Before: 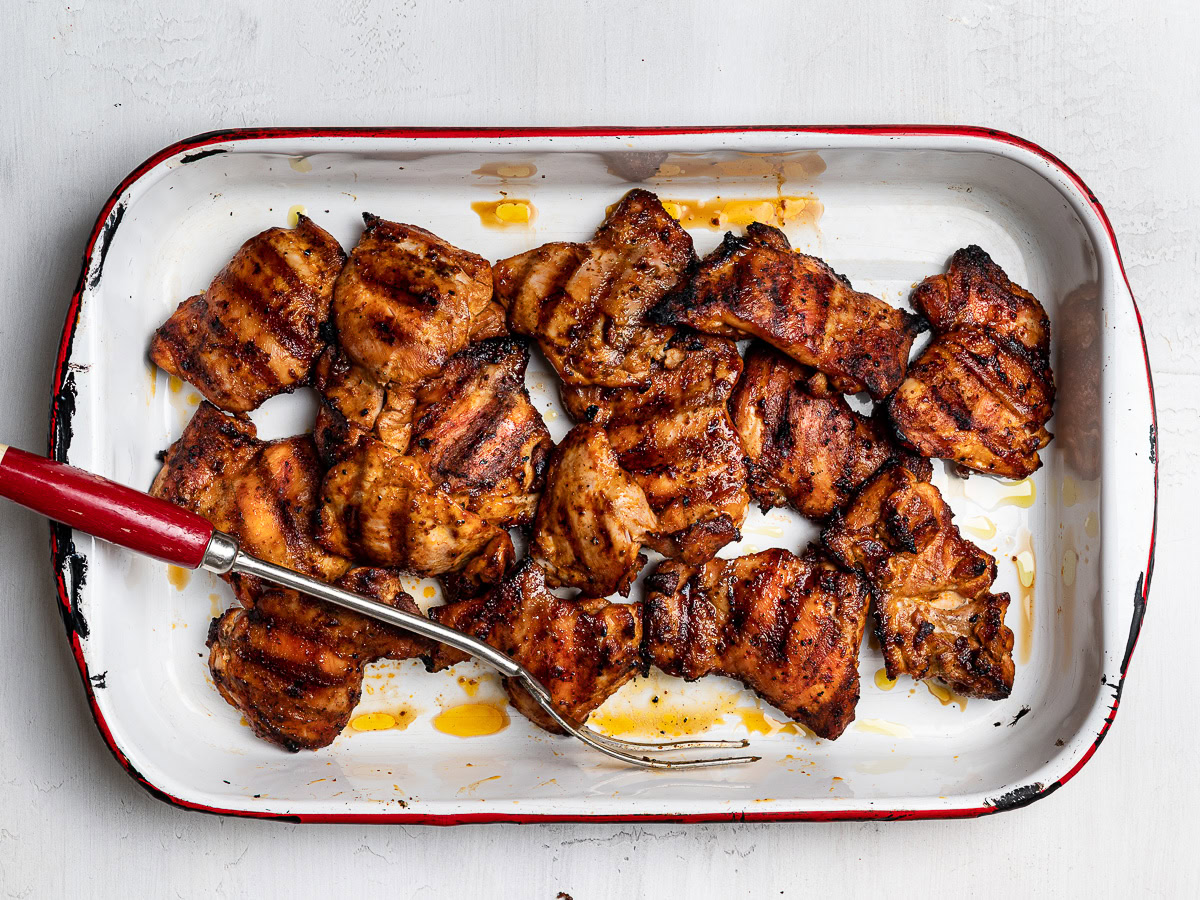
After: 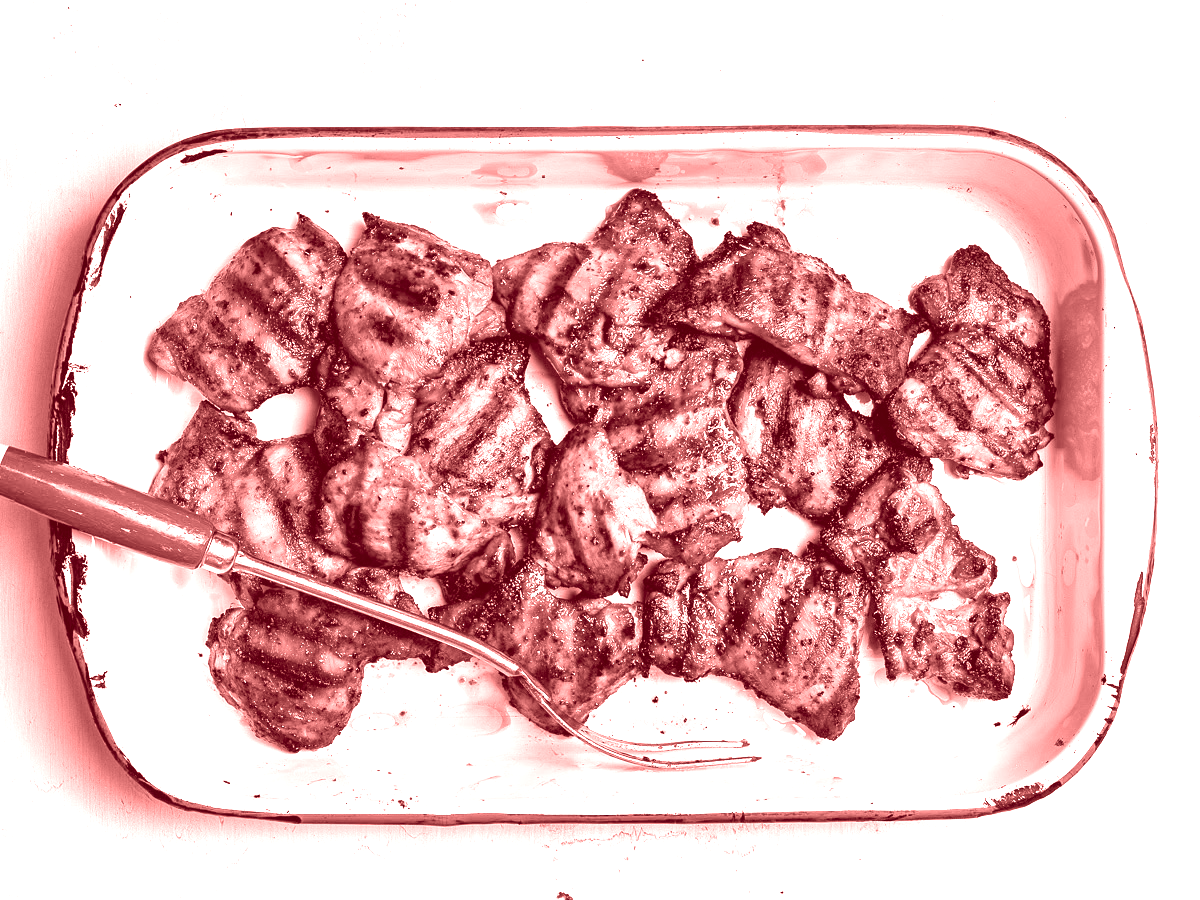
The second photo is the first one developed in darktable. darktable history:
exposure: black level correction 0, exposure 0.9 EV, compensate highlight preservation false
color balance rgb: perceptual saturation grading › global saturation 20%, perceptual saturation grading › highlights -25%, perceptual saturation grading › shadows 50%
colorize: saturation 60%, source mix 100%
